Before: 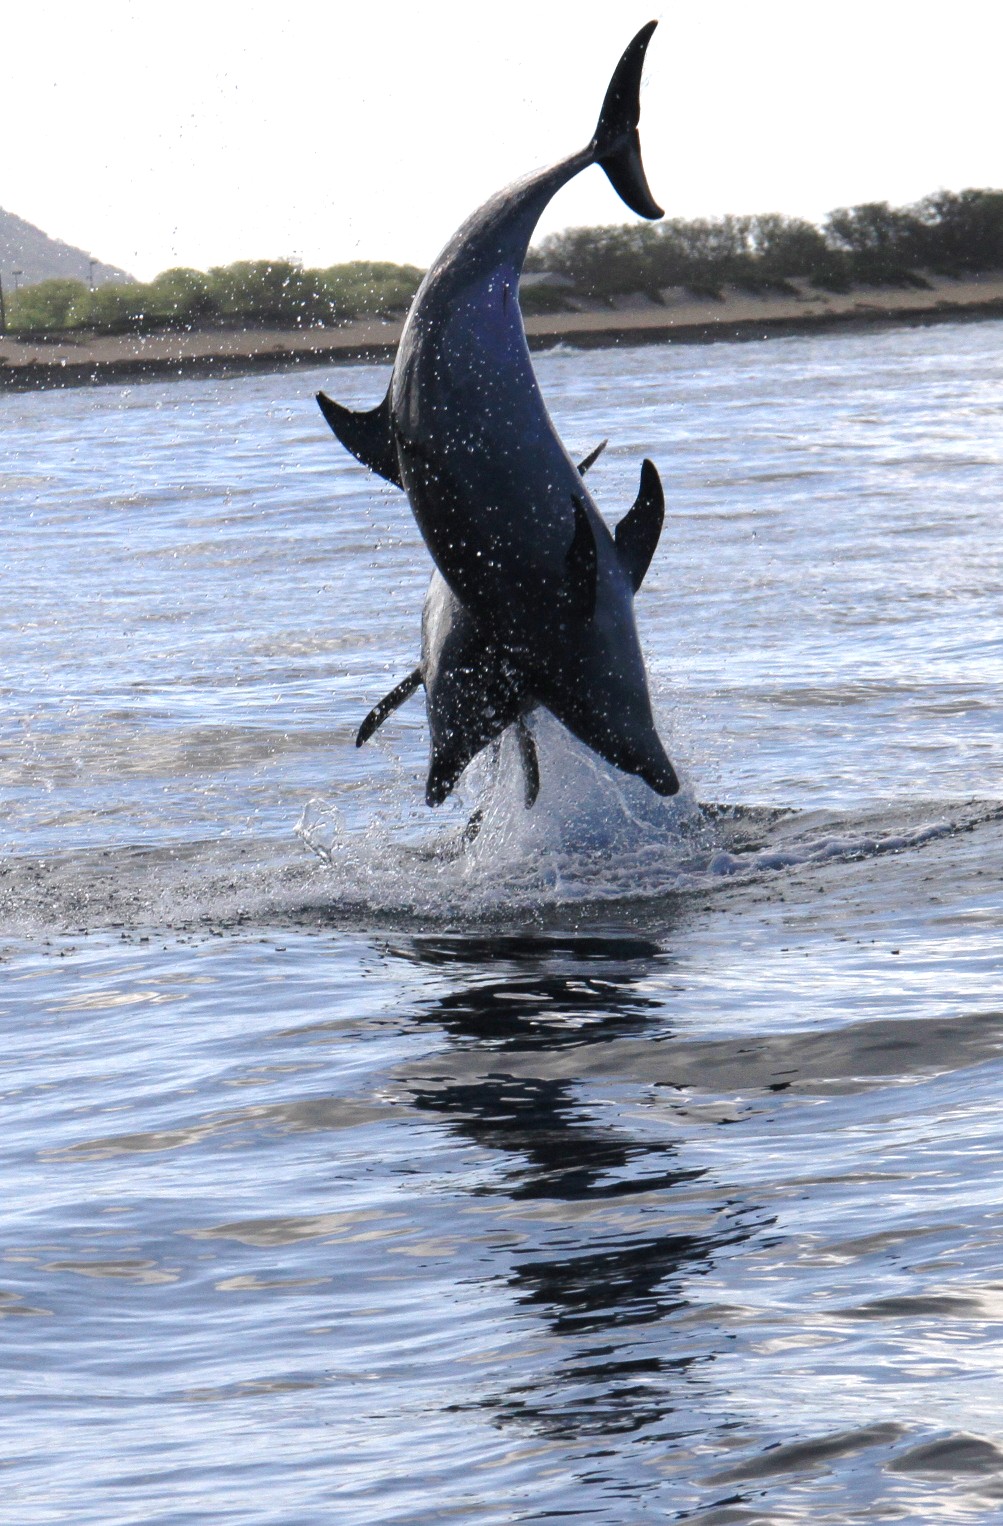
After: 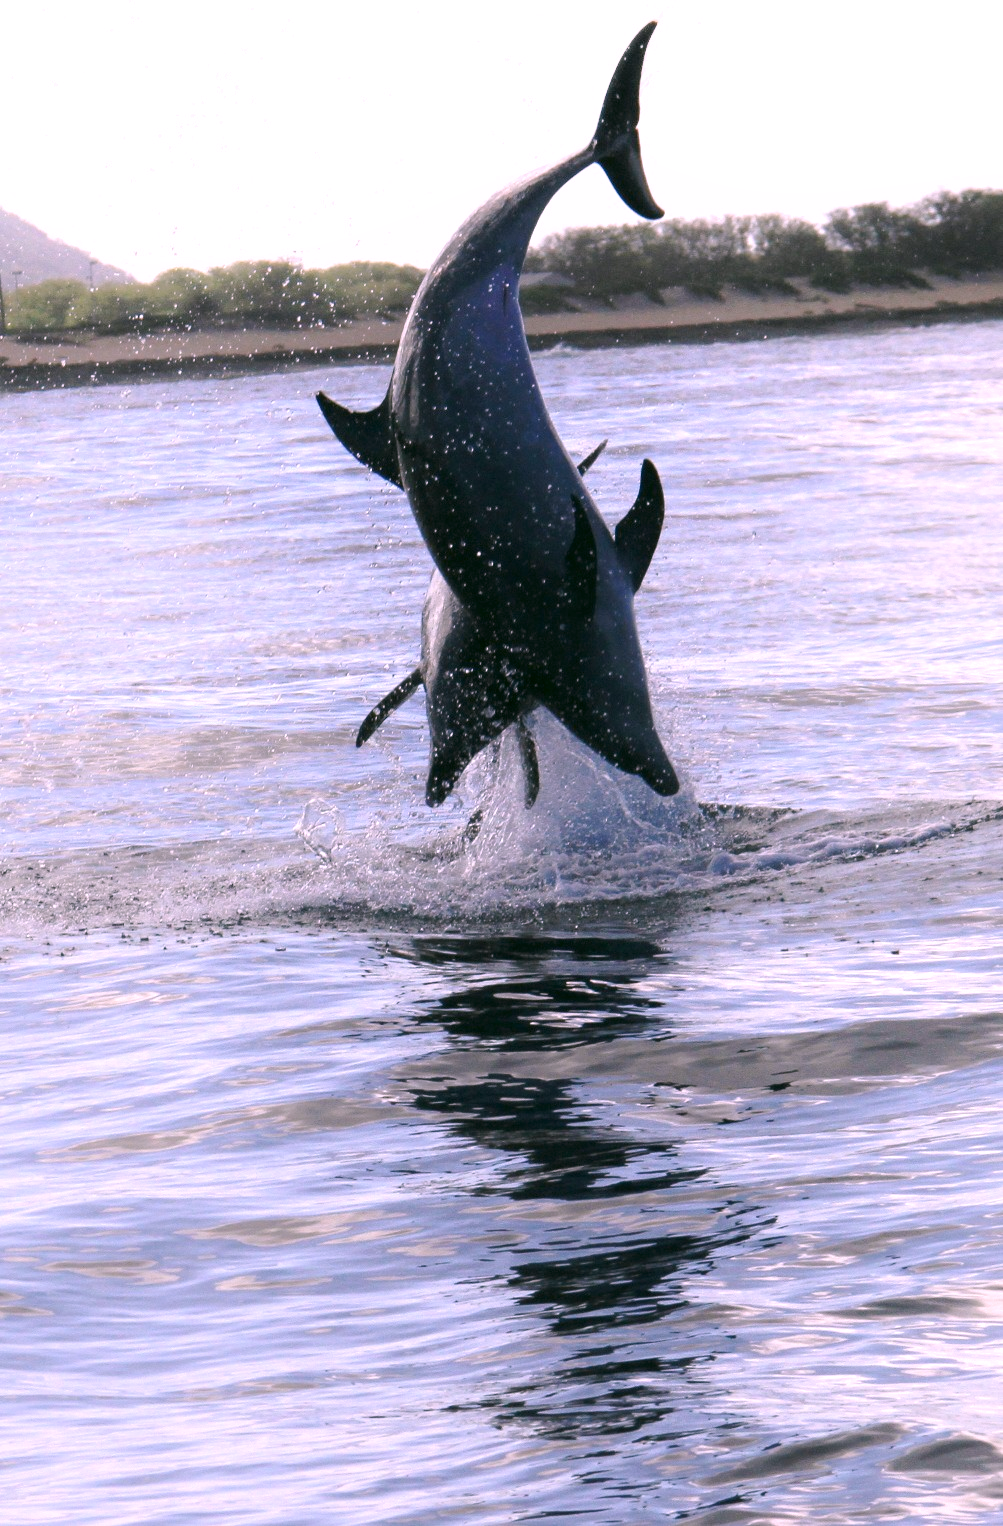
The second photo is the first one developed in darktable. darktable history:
color correction: highlights a* 4.02, highlights b* 4.98, shadows a* -7.55, shadows b* 4.98
white balance: red 1.066, blue 1.119
shadows and highlights: shadows -24.28, highlights 49.77, soften with gaussian
tone equalizer: -8 EV -1.84 EV, -7 EV -1.16 EV, -6 EV -1.62 EV, smoothing diameter 25%, edges refinement/feathering 10, preserve details guided filter
